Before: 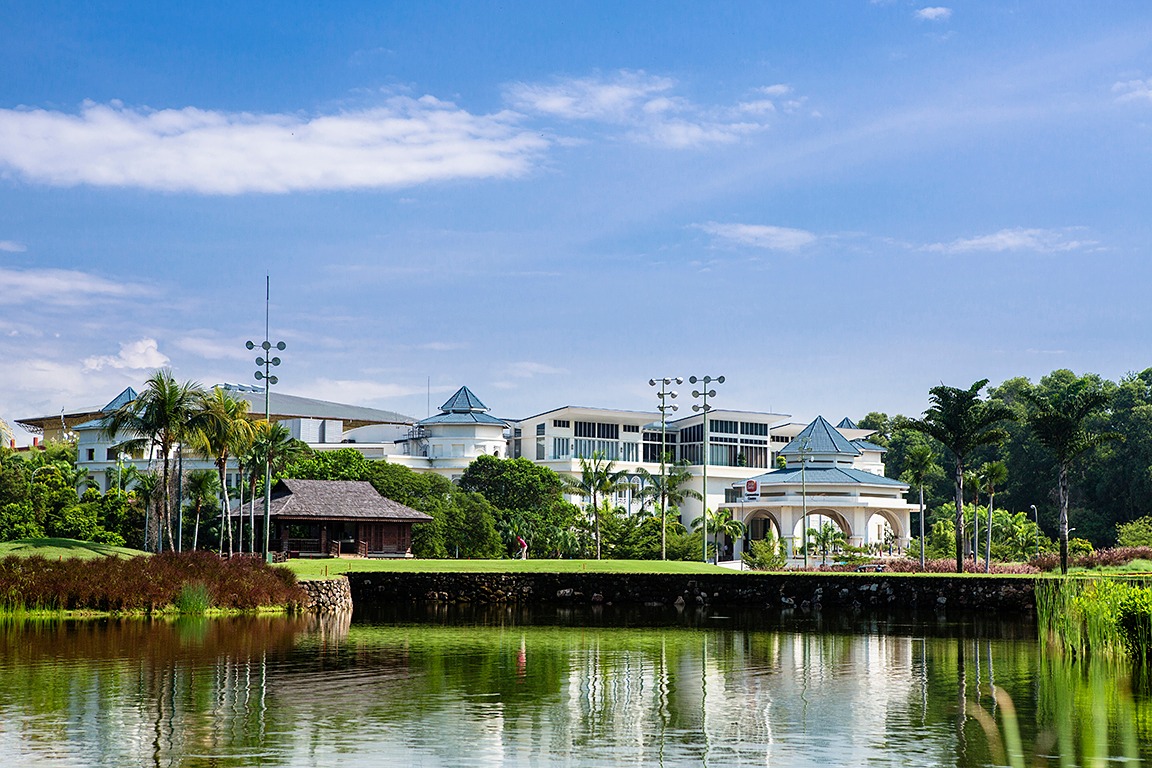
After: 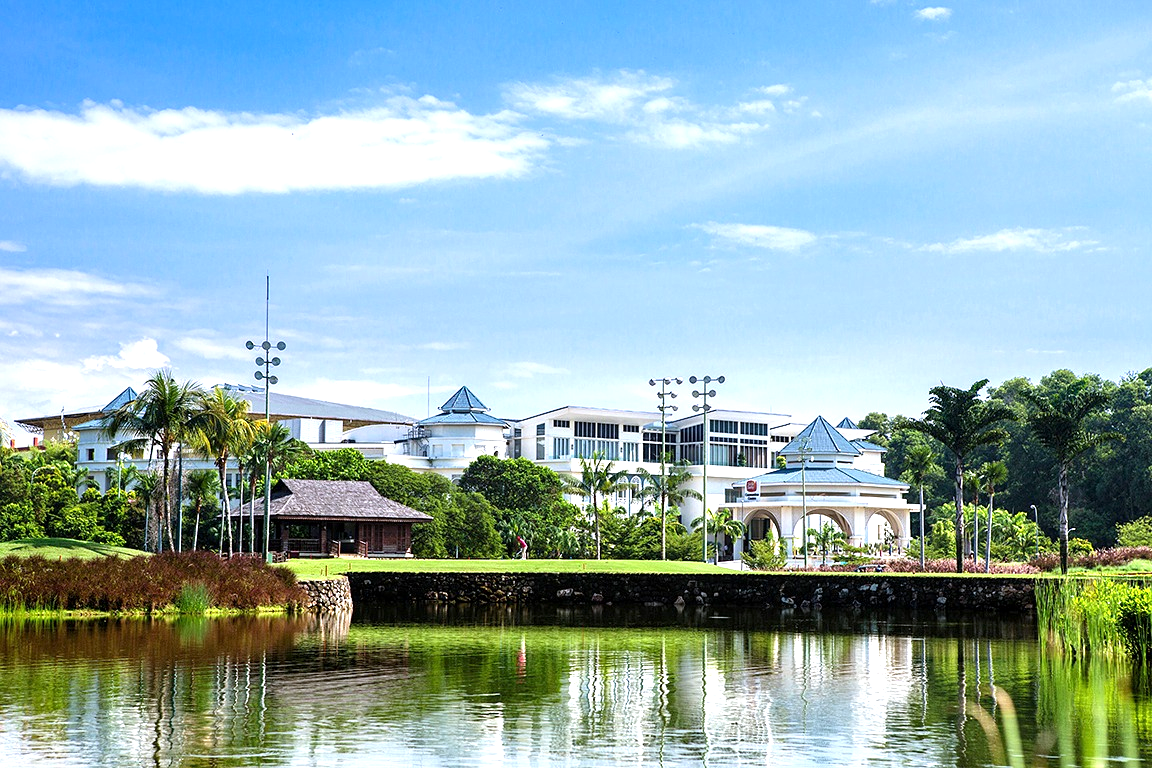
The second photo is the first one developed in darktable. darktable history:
exposure: black level correction 0, exposure 0.7 EV, compensate exposure bias true, compensate highlight preservation false
local contrast: highlights 100%, shadows 100%, detail 120%, midtone range 0.2
white balance: red 0.984, blue 1.059
